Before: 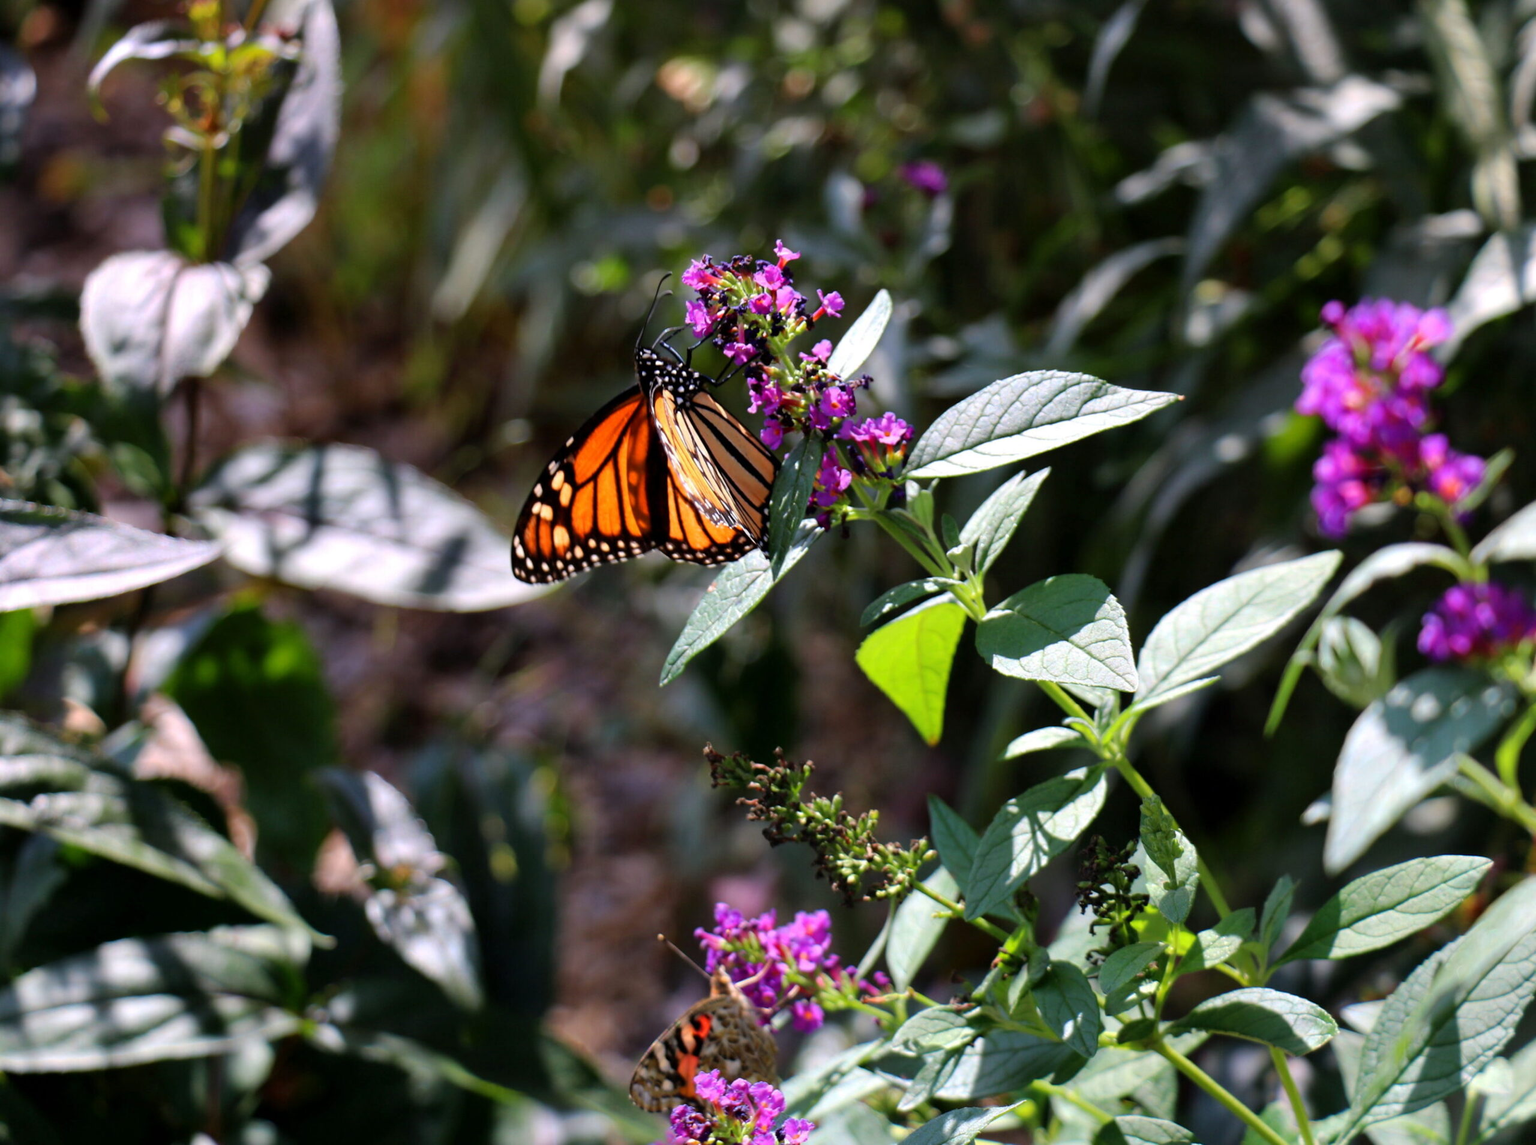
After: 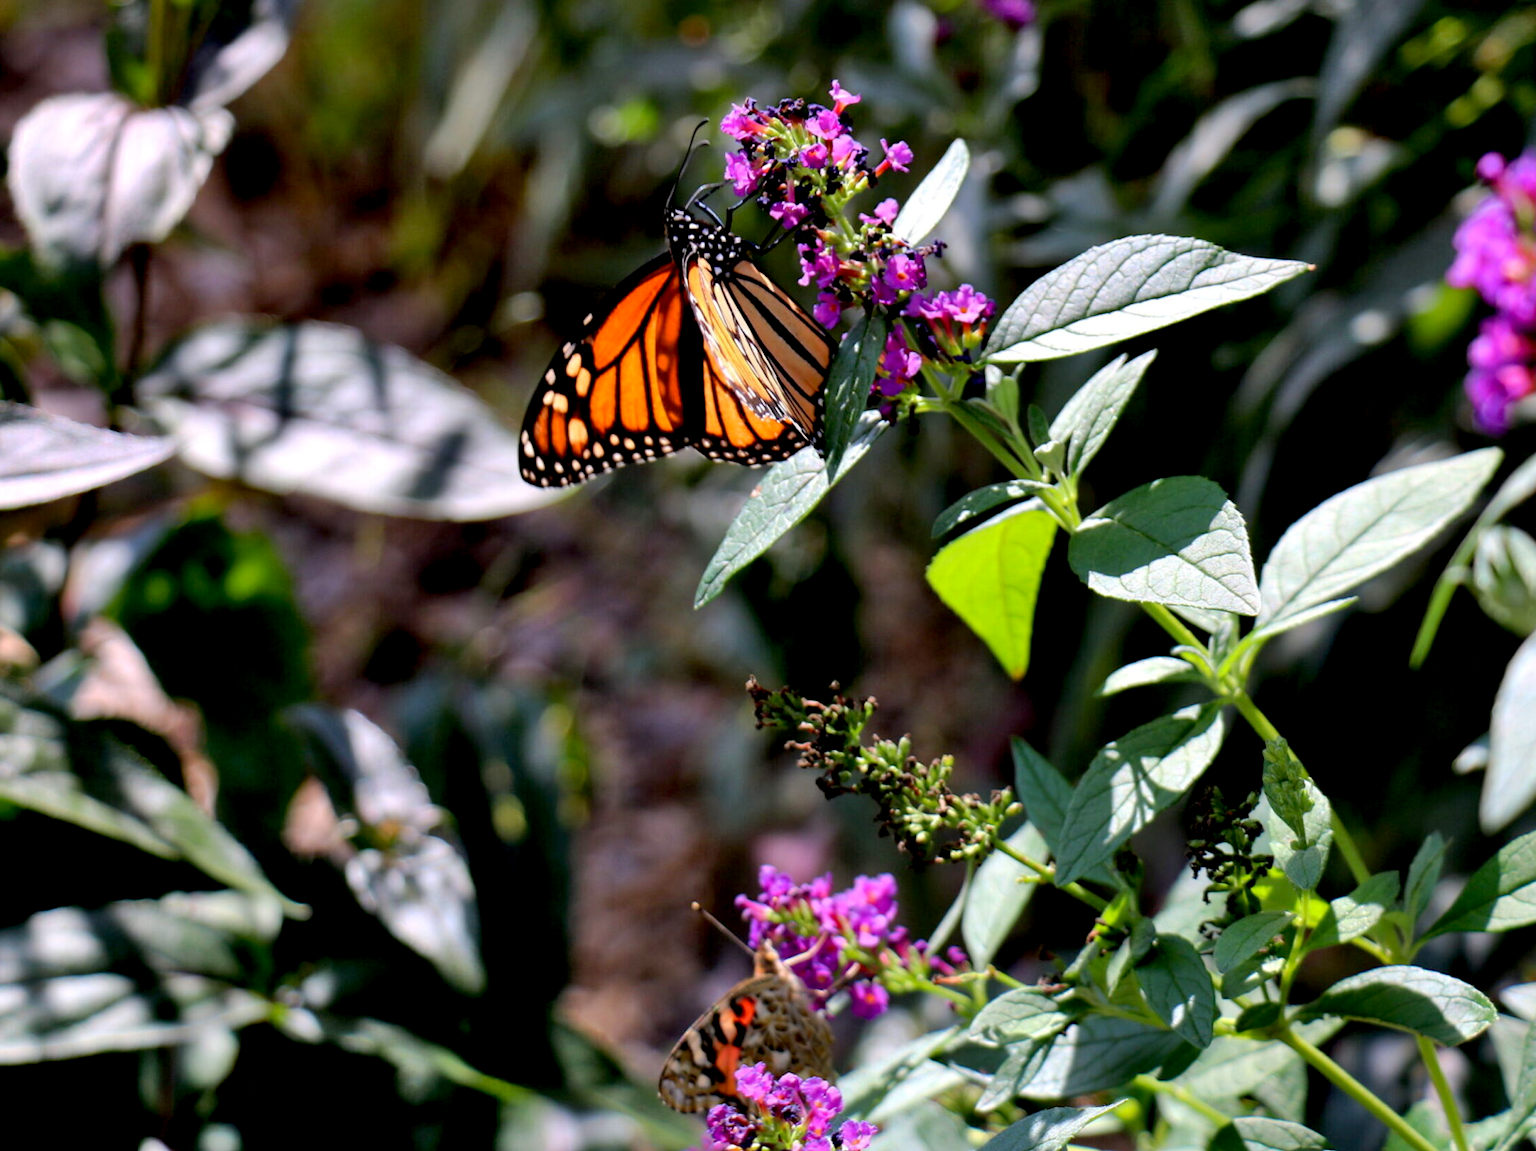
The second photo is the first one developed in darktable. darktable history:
crop and rotate: left 4.792%, top 15.046%, right 10.695%
exposure: black level correction 0.01, exposure 0.011 EV, compensate highlight preservation false
shadows and highlights: shadows 37.39, highlights -27.59, soften with gaussian
